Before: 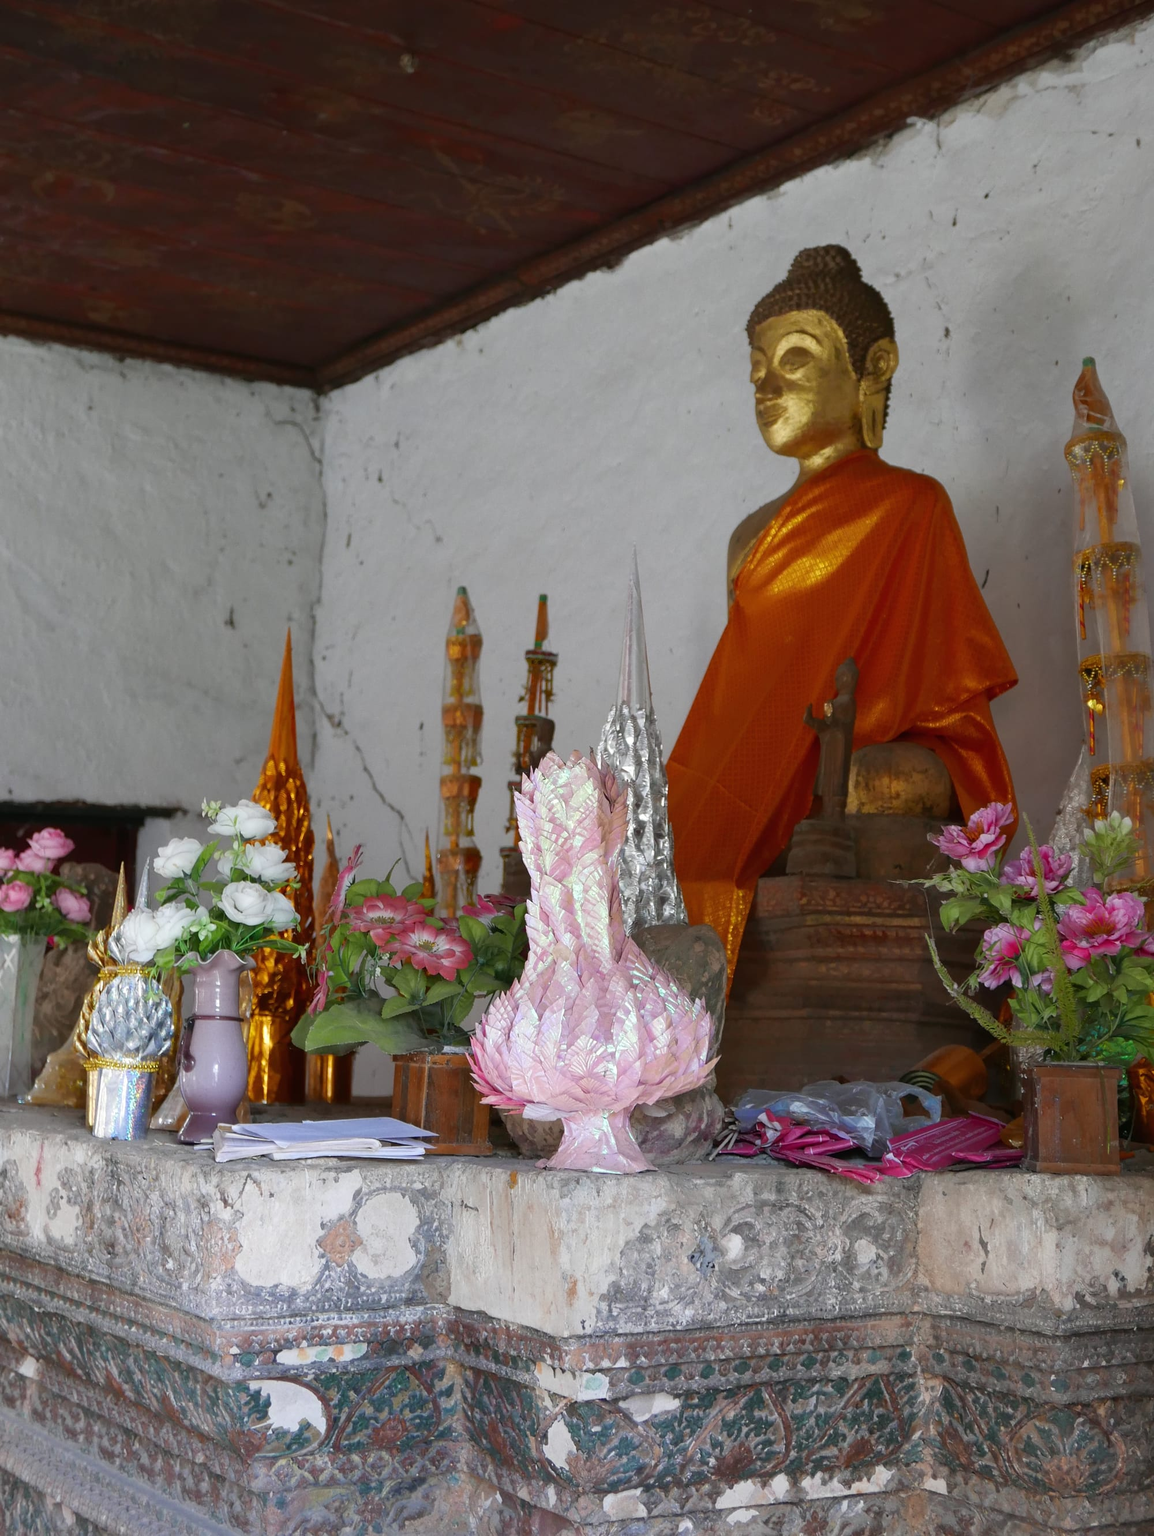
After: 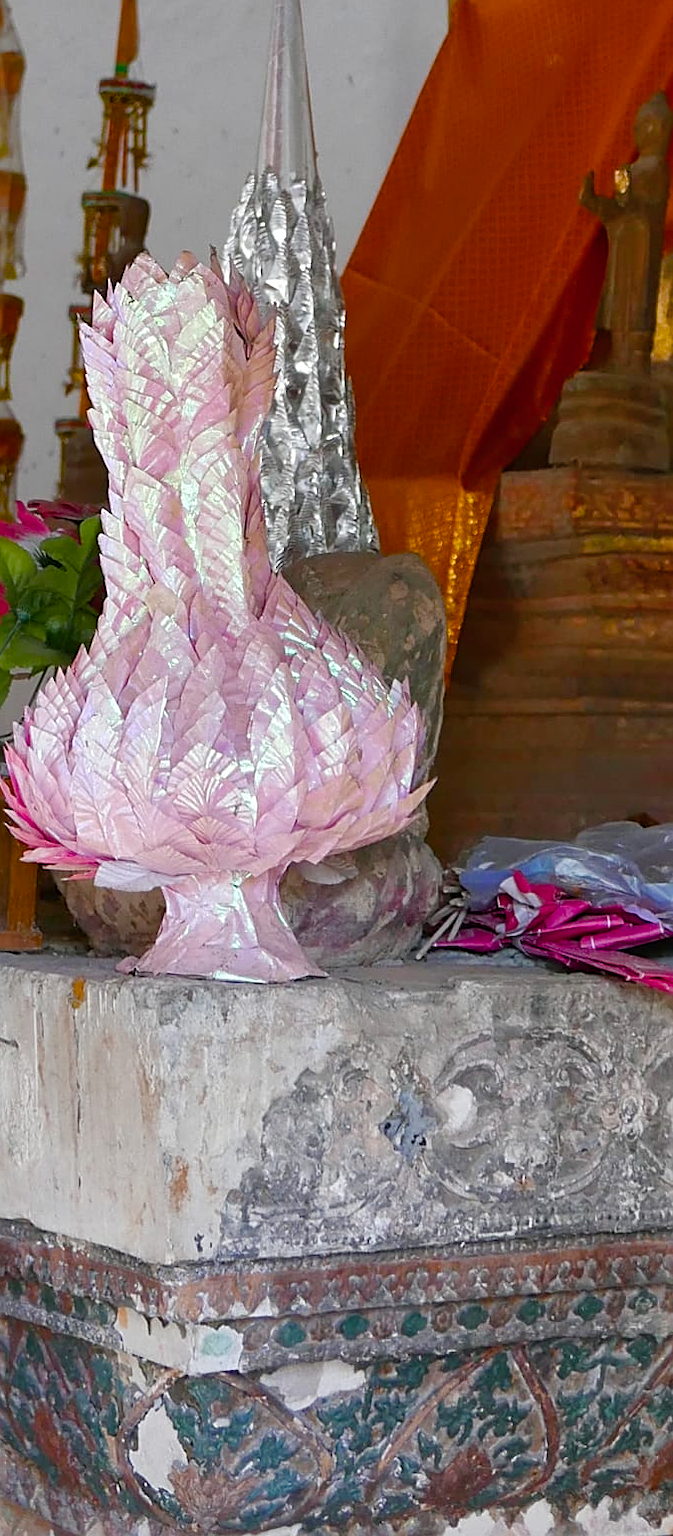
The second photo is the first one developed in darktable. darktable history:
shadows and highlights: soften with gaussian
sharpen: on, module defaults
color balance rgb: perceptual saturation grading › global saturation 20%, perceptual saturation grading › highlights -25.559%, perceptual saturation grading › shadows 50.406%
crop: left 40.562%, top 39.378%, right 25.556%, bottom 2.647%
